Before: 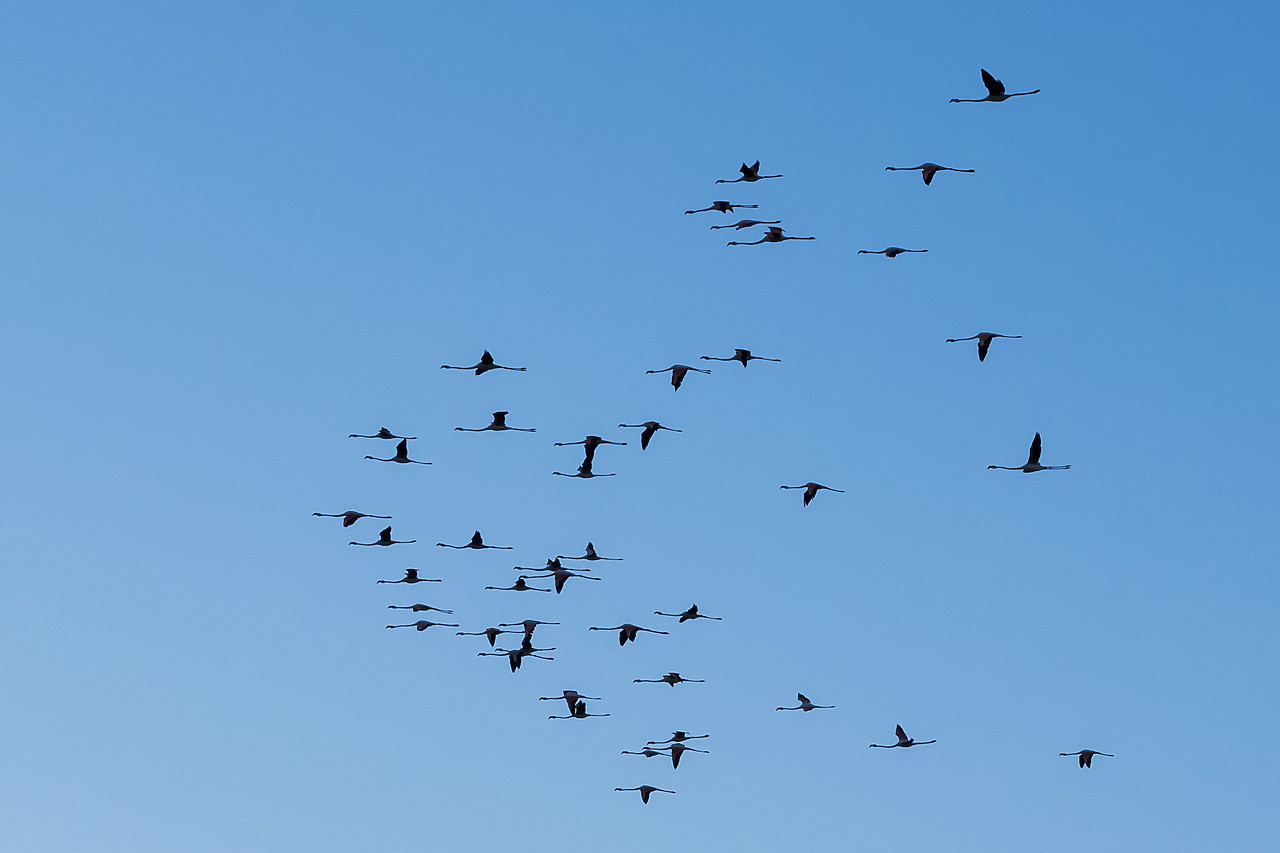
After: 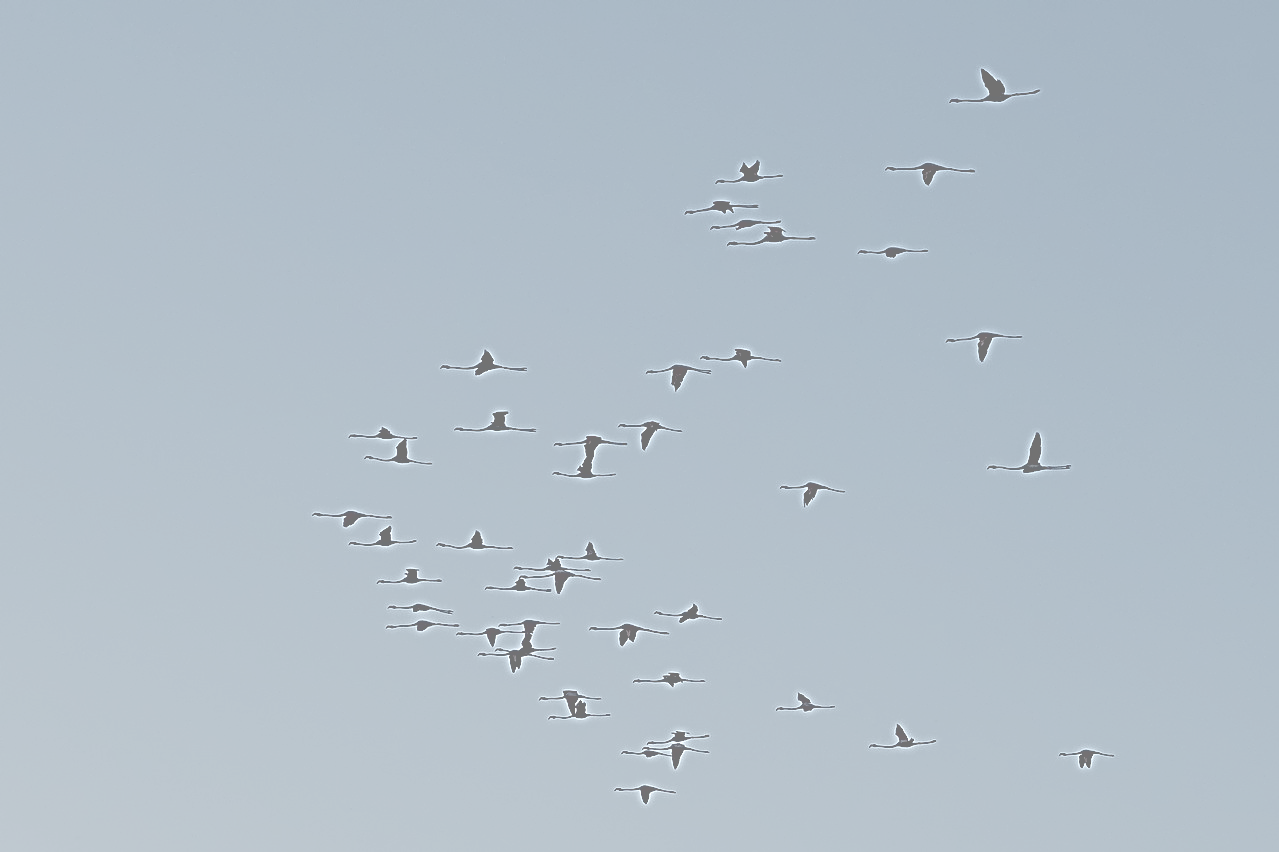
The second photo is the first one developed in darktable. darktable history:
crop: left 0.012%
exposure: compensate exposure bias true, compensate highlight preservation false
contrast brightness saturation: contrast -0.315, brightness 0.754, saturation -0.77
sharpen: radius 4.006, amount 1.983
